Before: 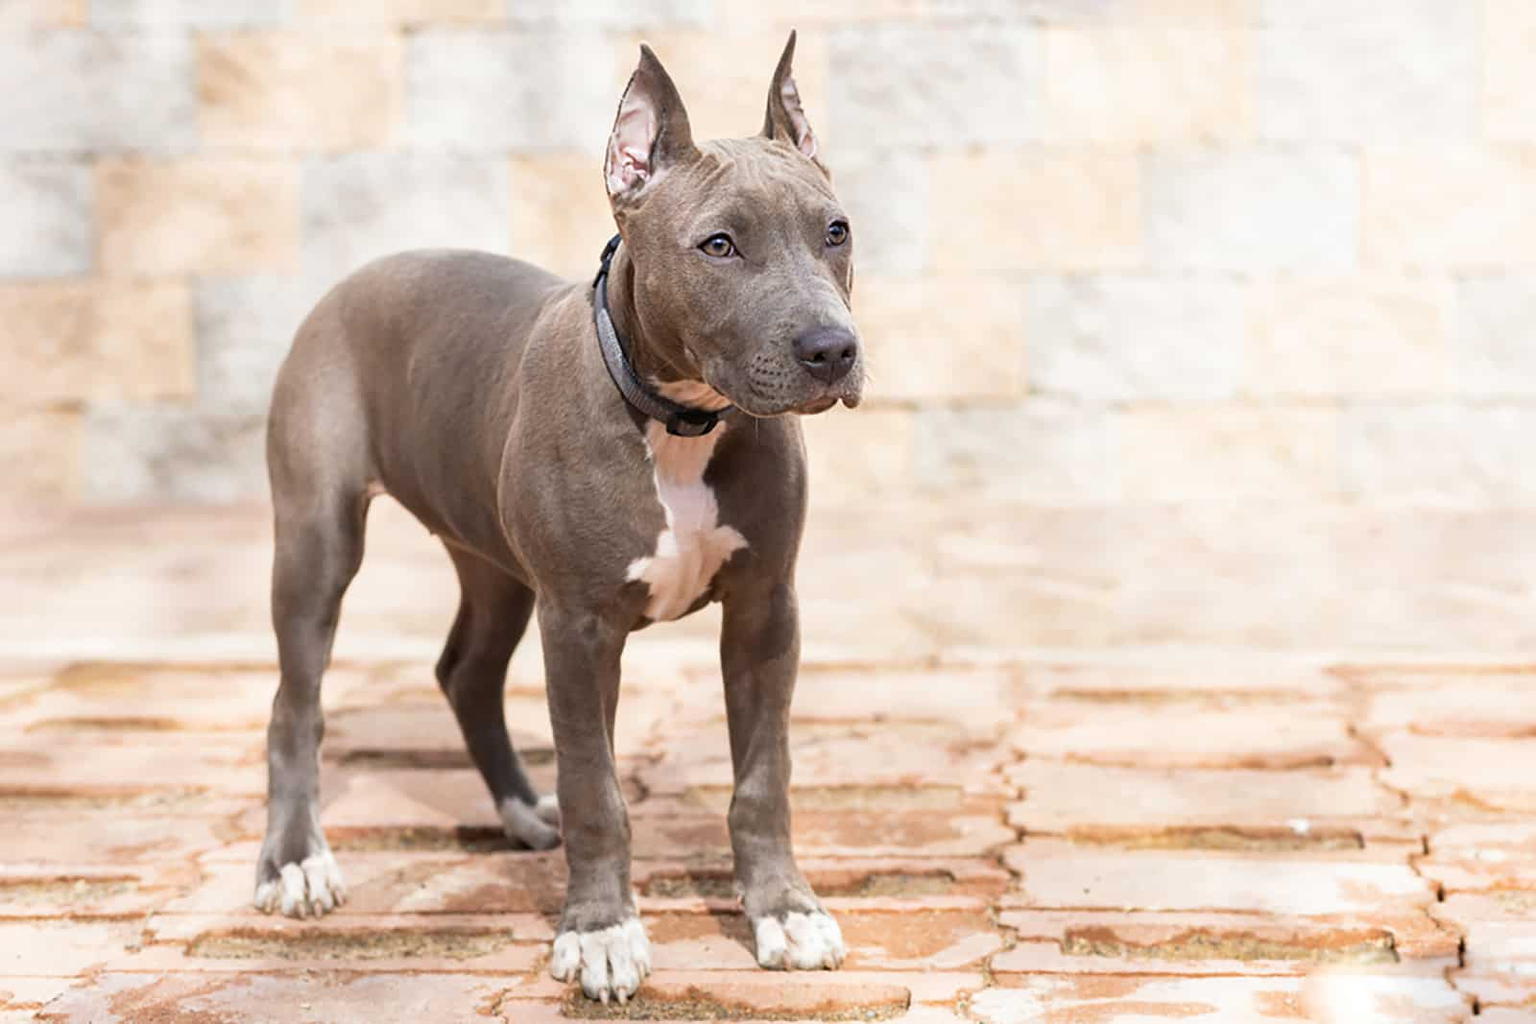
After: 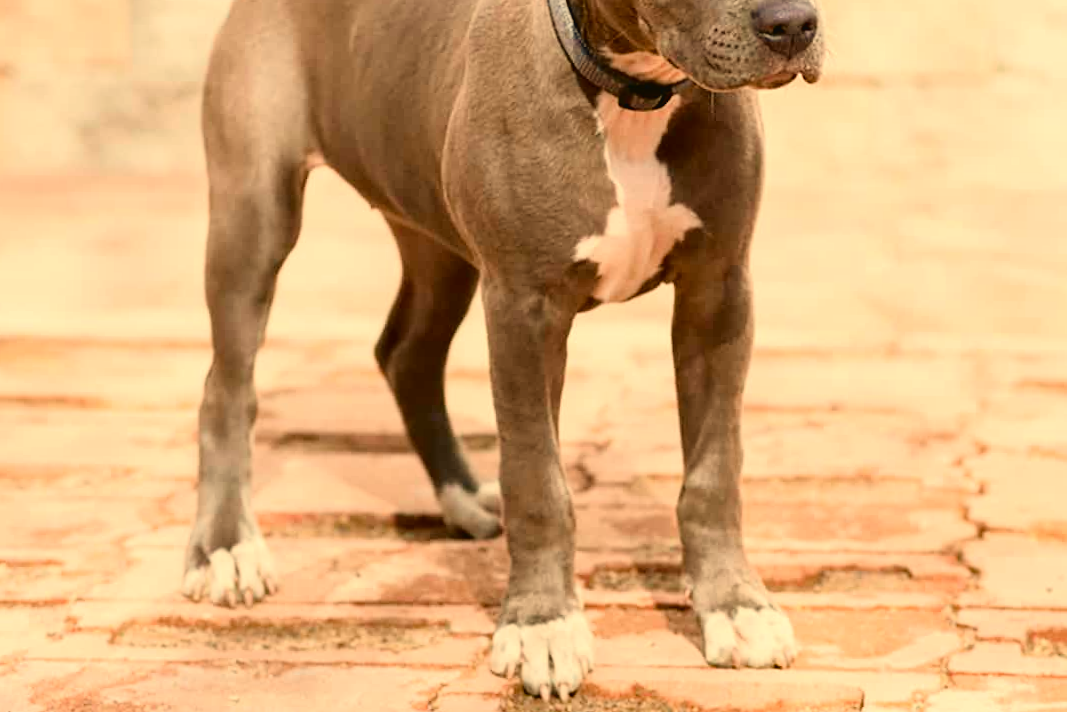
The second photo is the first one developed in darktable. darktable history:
exposure: exposure -0.064 EV, compensate highlight preservation false
crop and rotate: angle -0.82°, left 3.85%, top 31.828%, right 27.992%
white balance: red 1.123, blue 0.83
color balance rgb: perceptual saturation grading › global saturation 20%, perceptual saturation grading › highlights -25%, perceptual saturation grading › shadows 25%
tone curve: curves: ch0 [(0.003, 0.029) (0.037, 0.036) (0.149, 0.117) (0.297, 0.318) (0.422, 0.474) (0.531, 0.6) (0.743, 0.809) (0.877, 0.901) (1, 0.98)]; ch1 [(0, 0) (0.305, 0.325) (0.453, 0.437) (0.482, 0.479) (0.501, 0.5) (0.506, 0.503) (0.567, 0.572) (0.605, 0.608) (0.668, 0.69) (1, 1)]; ch2 [(0, 0) (0.313, 0.306) (0.4, 0.399) (0.45, 0.48) (0.499, 0.502) (0.512, 0.523) (0.57, 0.595) (0.653, 0.662) (1, 1)], color space Lab, independent channels, preserve colors none
